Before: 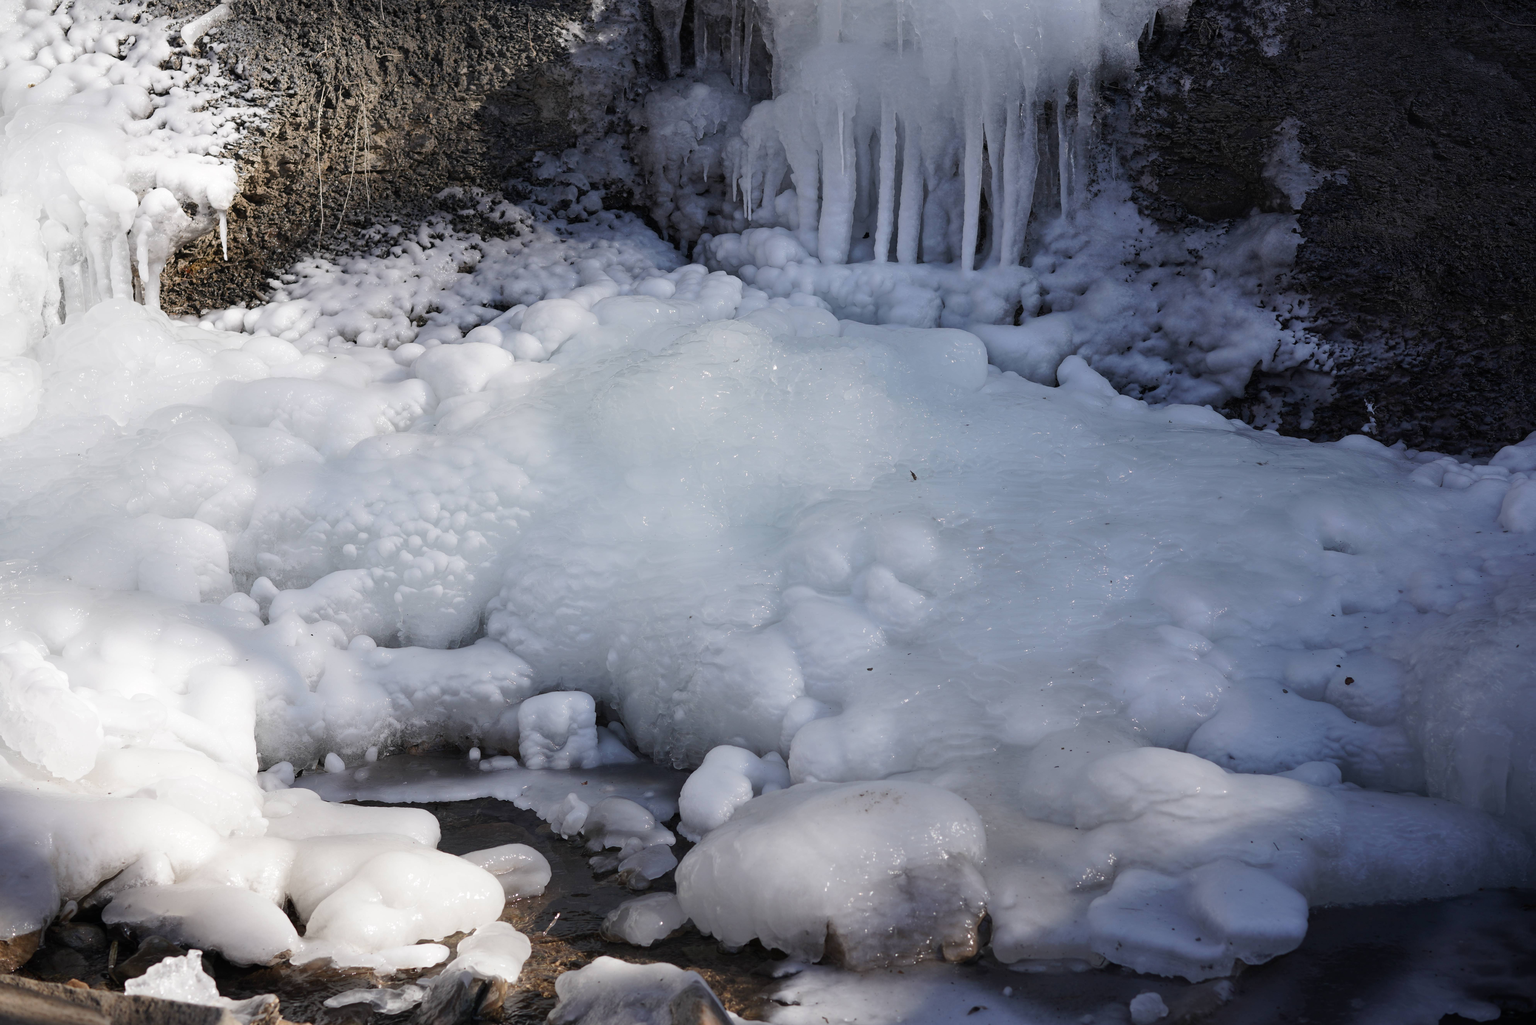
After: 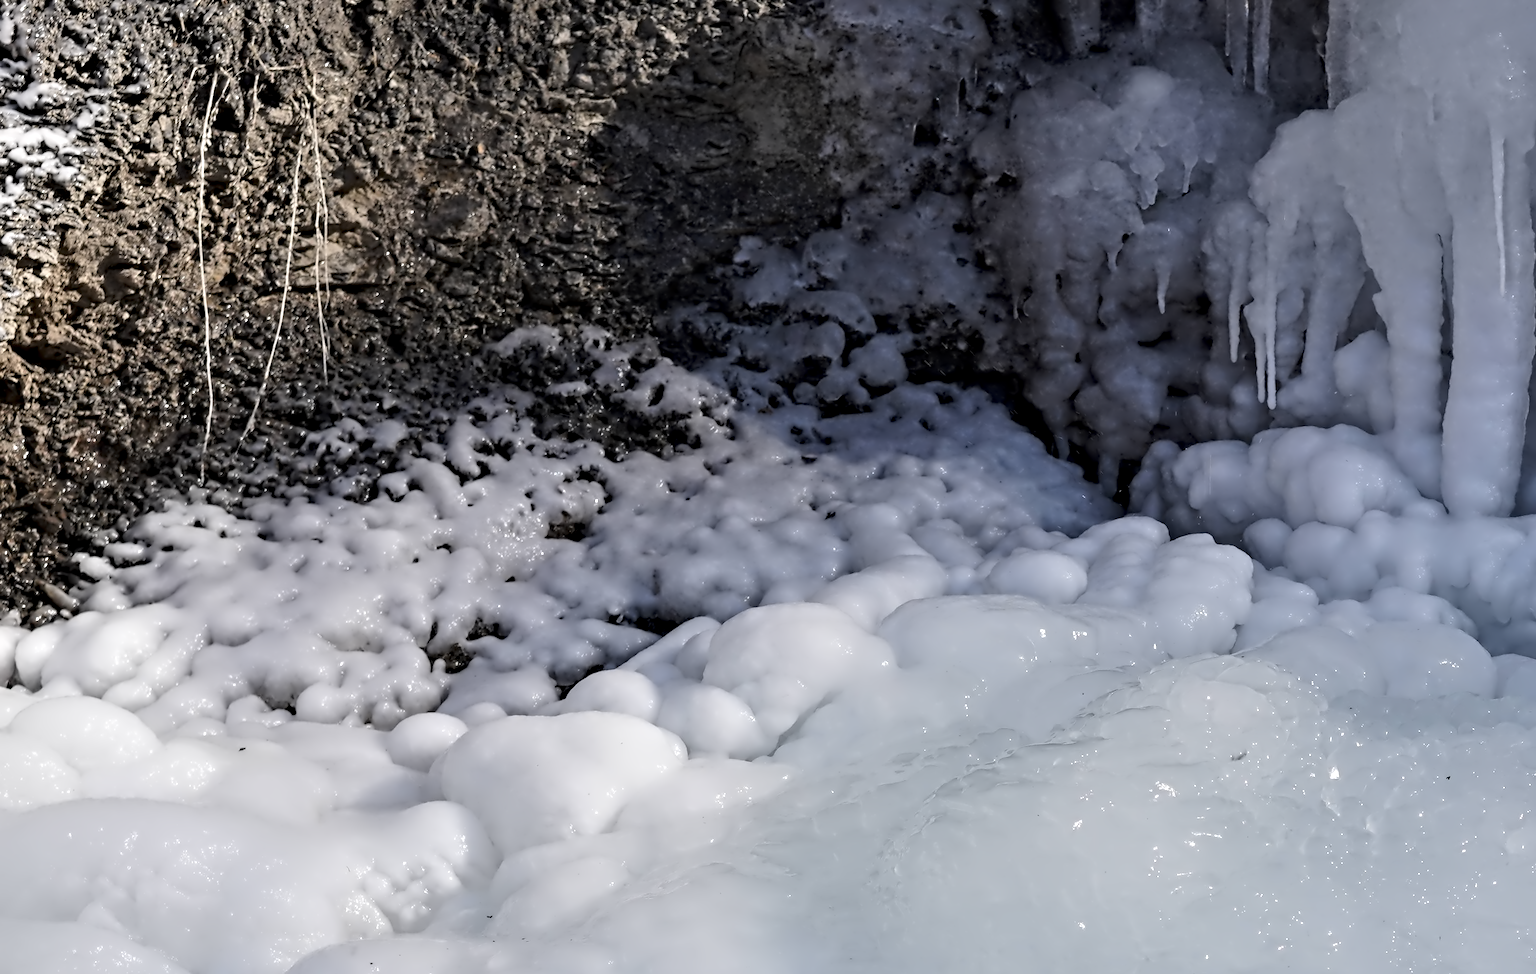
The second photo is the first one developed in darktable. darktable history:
crop: left 15.472%, top 5.462%, right 44.239%, bottom 56.196%
contrast equalizer: y [[0.5, 0.542, 0.583, 0.625, 0.667, 0.708], [0.5 ×6], [0.5 ×6], [0, 0.033, 0.067, 0.1, 0.133, 0.167], [0, 0.05, 0.1, 0.15, 0.2, 0.25]]
